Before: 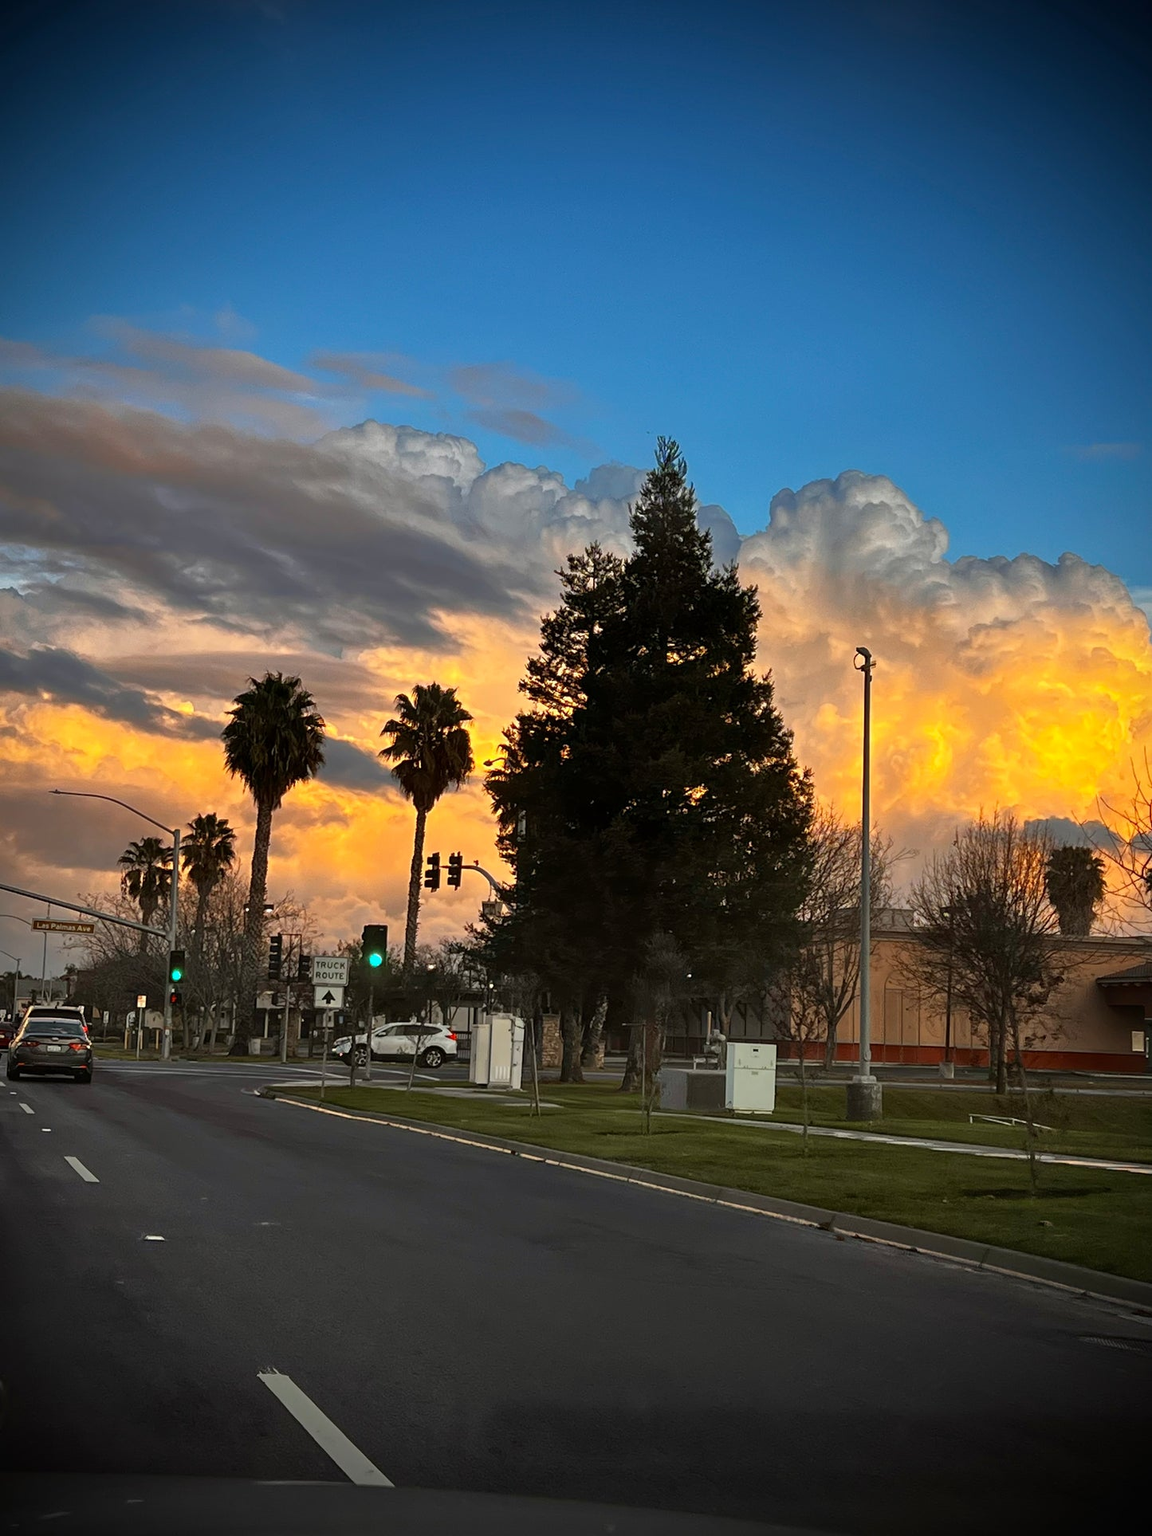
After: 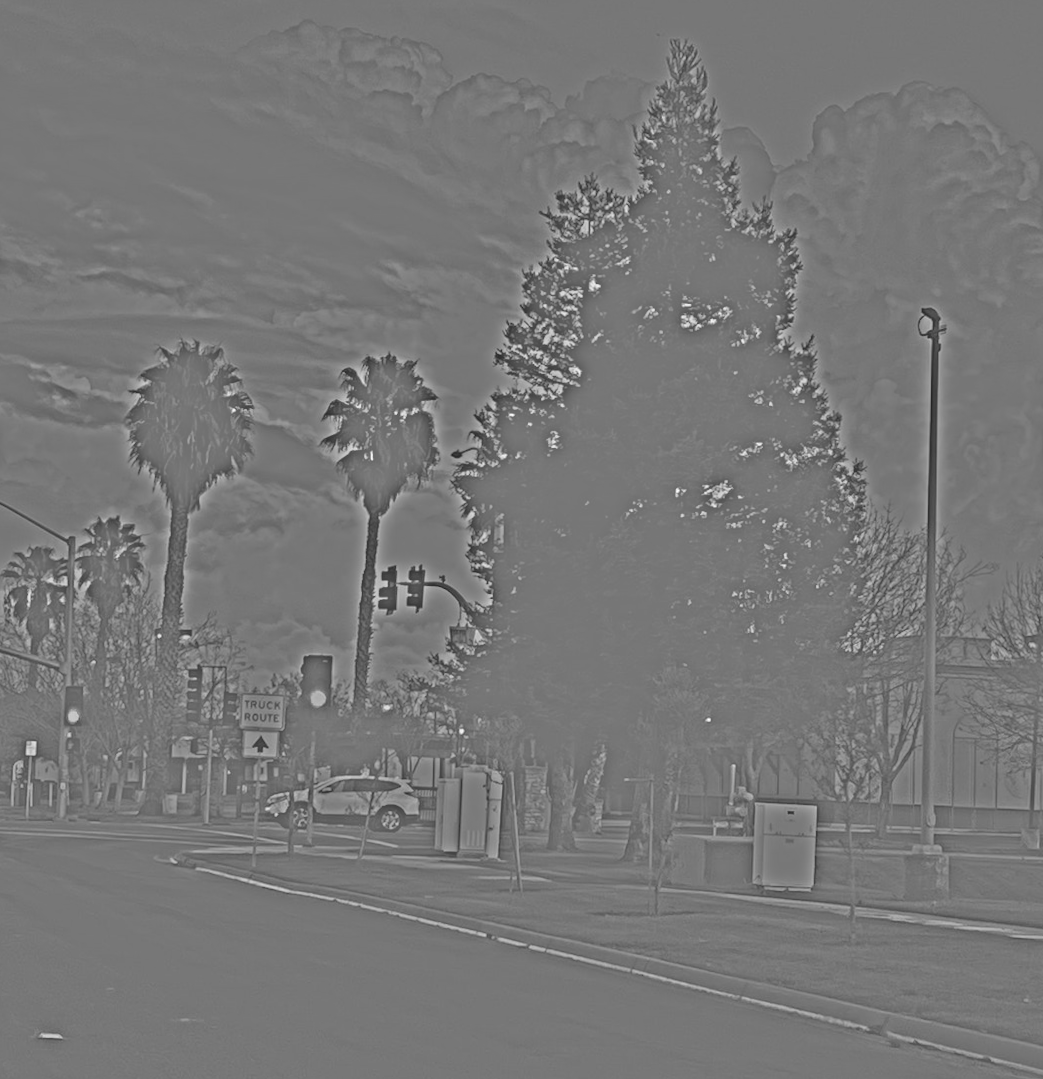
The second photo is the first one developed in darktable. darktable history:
crop: left 11.123%, top 27.61%, right 18.3%, bottom 17.034%
rotate and perspective: lens shift (vertical) 0.048, lens shift (horizontal) -0.024, automatic cropping off
highpass: sharpness 25.84%, contrast boost 14.94%
